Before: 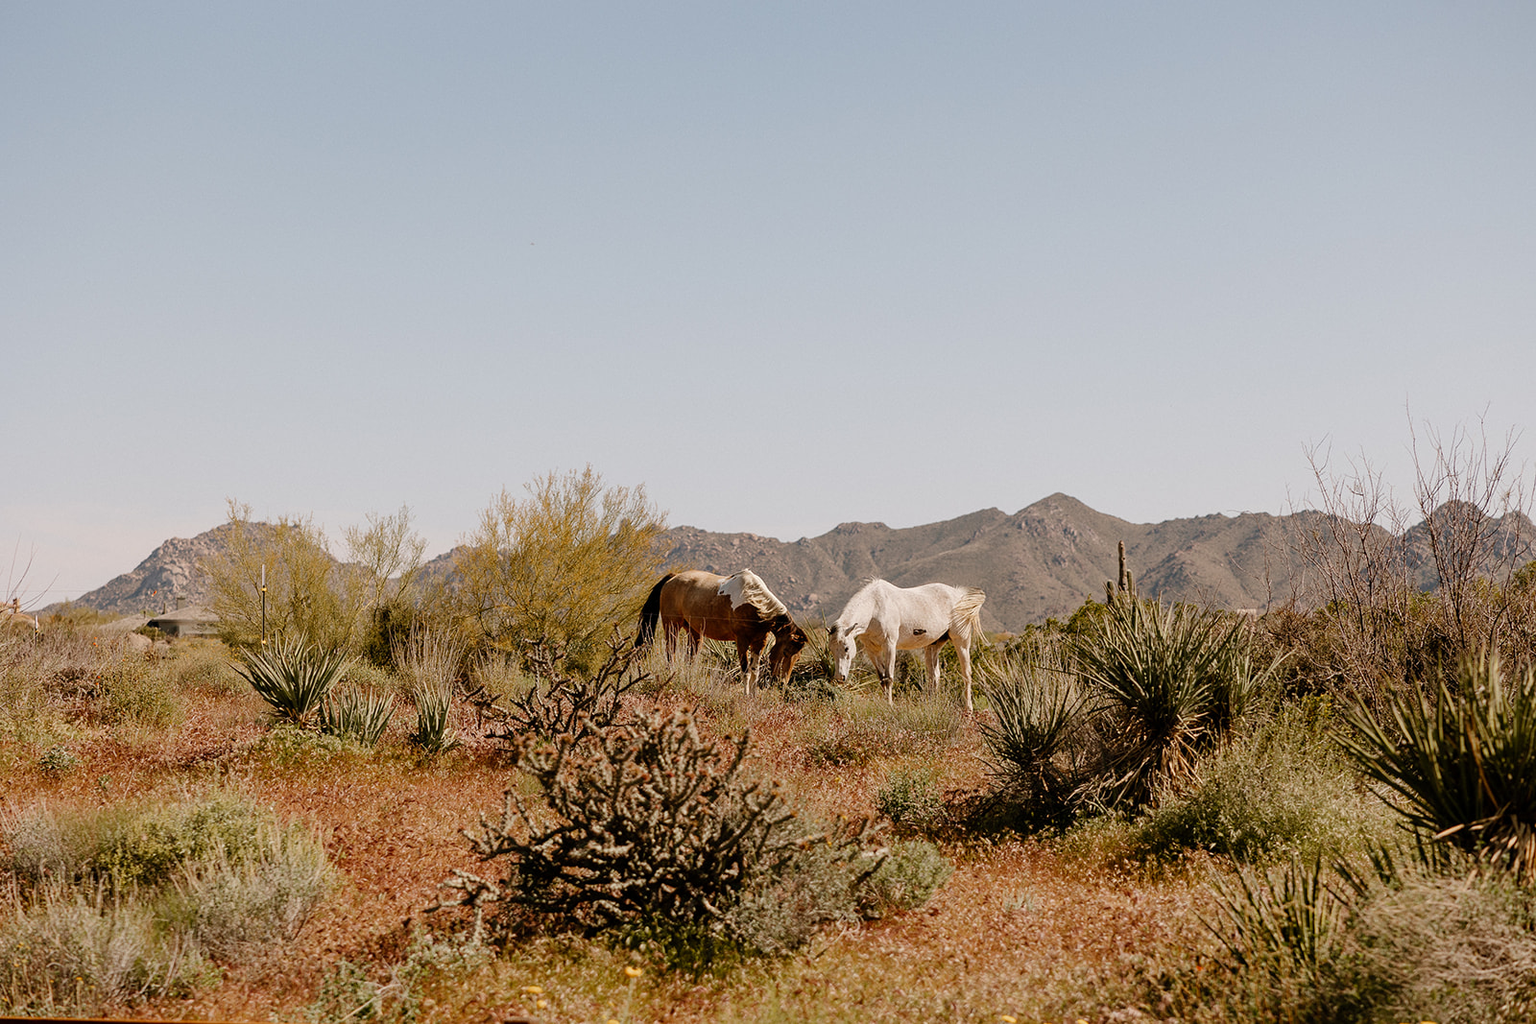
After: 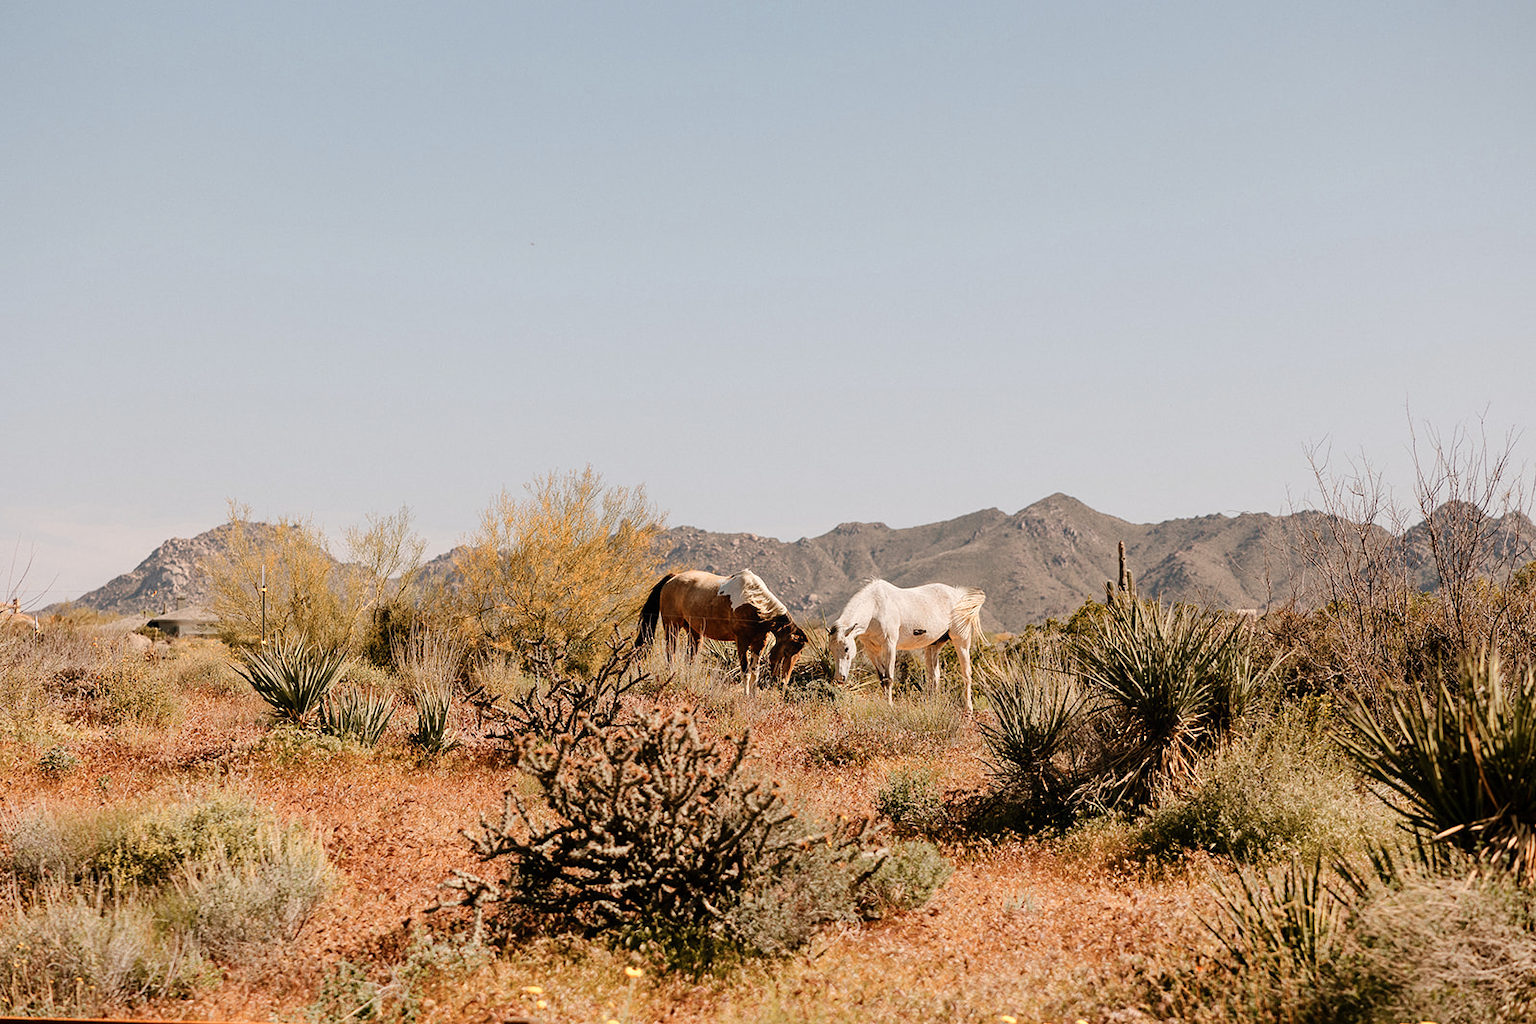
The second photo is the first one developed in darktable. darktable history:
color zones: curves: ch0 [(0.018, 0.548) (0.197, 0.654) (0.425, 0.447) (0.605, 0.658) (0.732, 0.579)]; ch1 [(0.105, 0.531) (0.224, 0.531) (0.386, 0.39) (0.618, 0.456) (0.732, 0.456) (0.956, 0.421)]; ch2 [(0.039, 0.583) (0.215, 0.465) (0.399, 0.544) (0.465, 0.548) (0.614, 0.447) (0.724, 0.43) (0.882, 0.623) (0.956, 0.632)]
bloom: size 15%, threshold 97%, strength 7%
